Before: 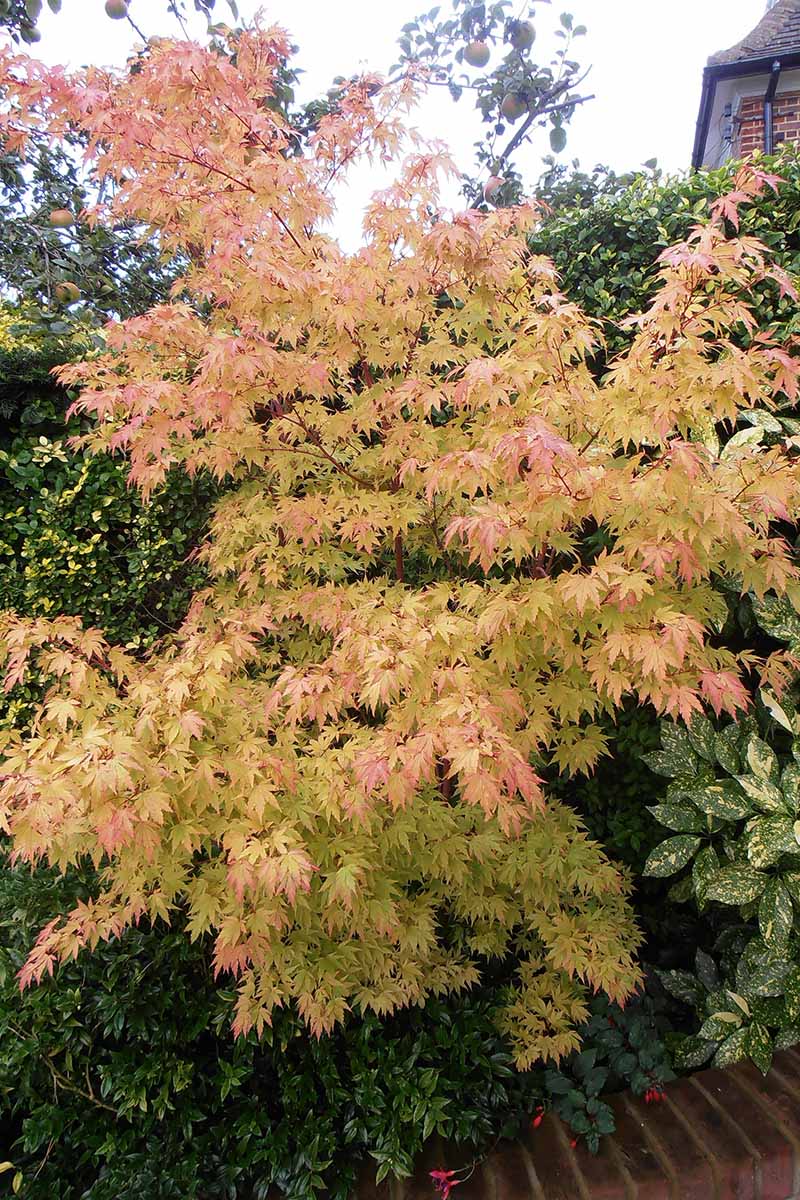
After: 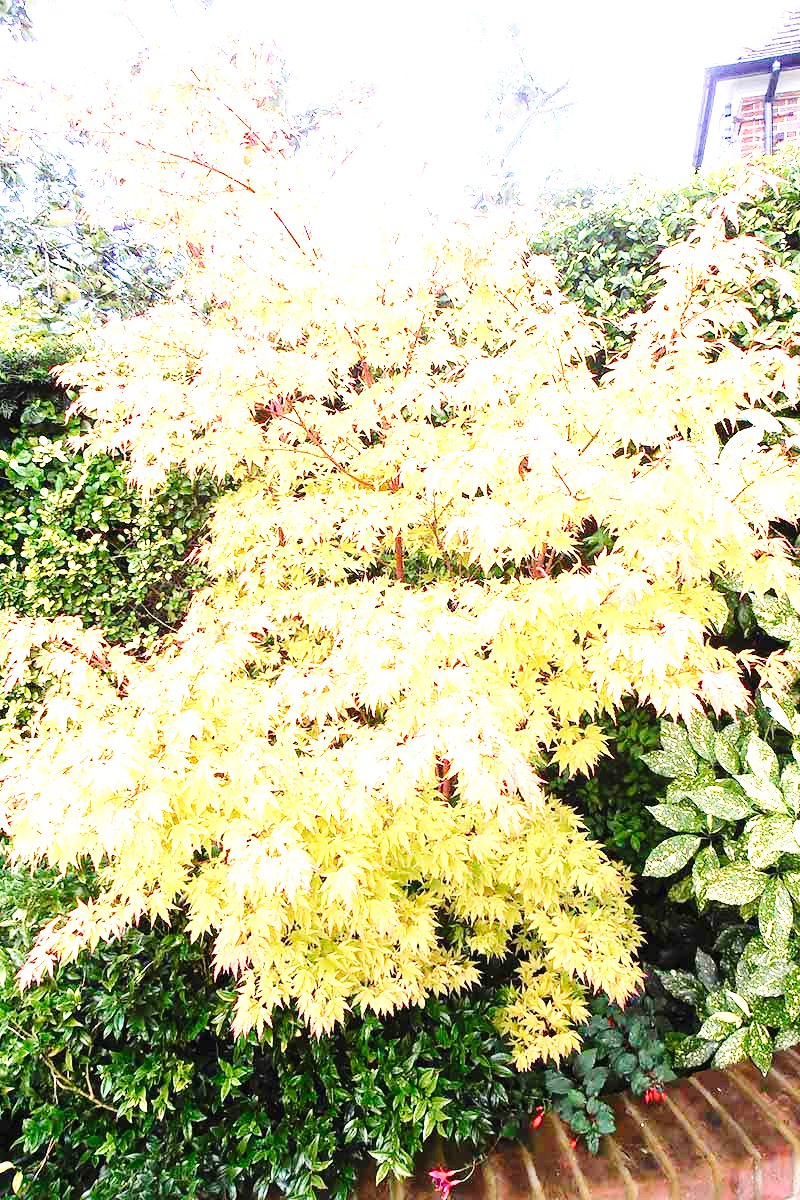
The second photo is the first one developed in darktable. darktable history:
exposure: black level correction 0, exposure 2.325 EV, compensate highlight preservation false
base curve: curves: ch0 [(0, 0) (0.036, 0.025) (0.121, 0.166) (0.206, 0.329) (0.605, 0.79) (1, 1)], preserve colors none
